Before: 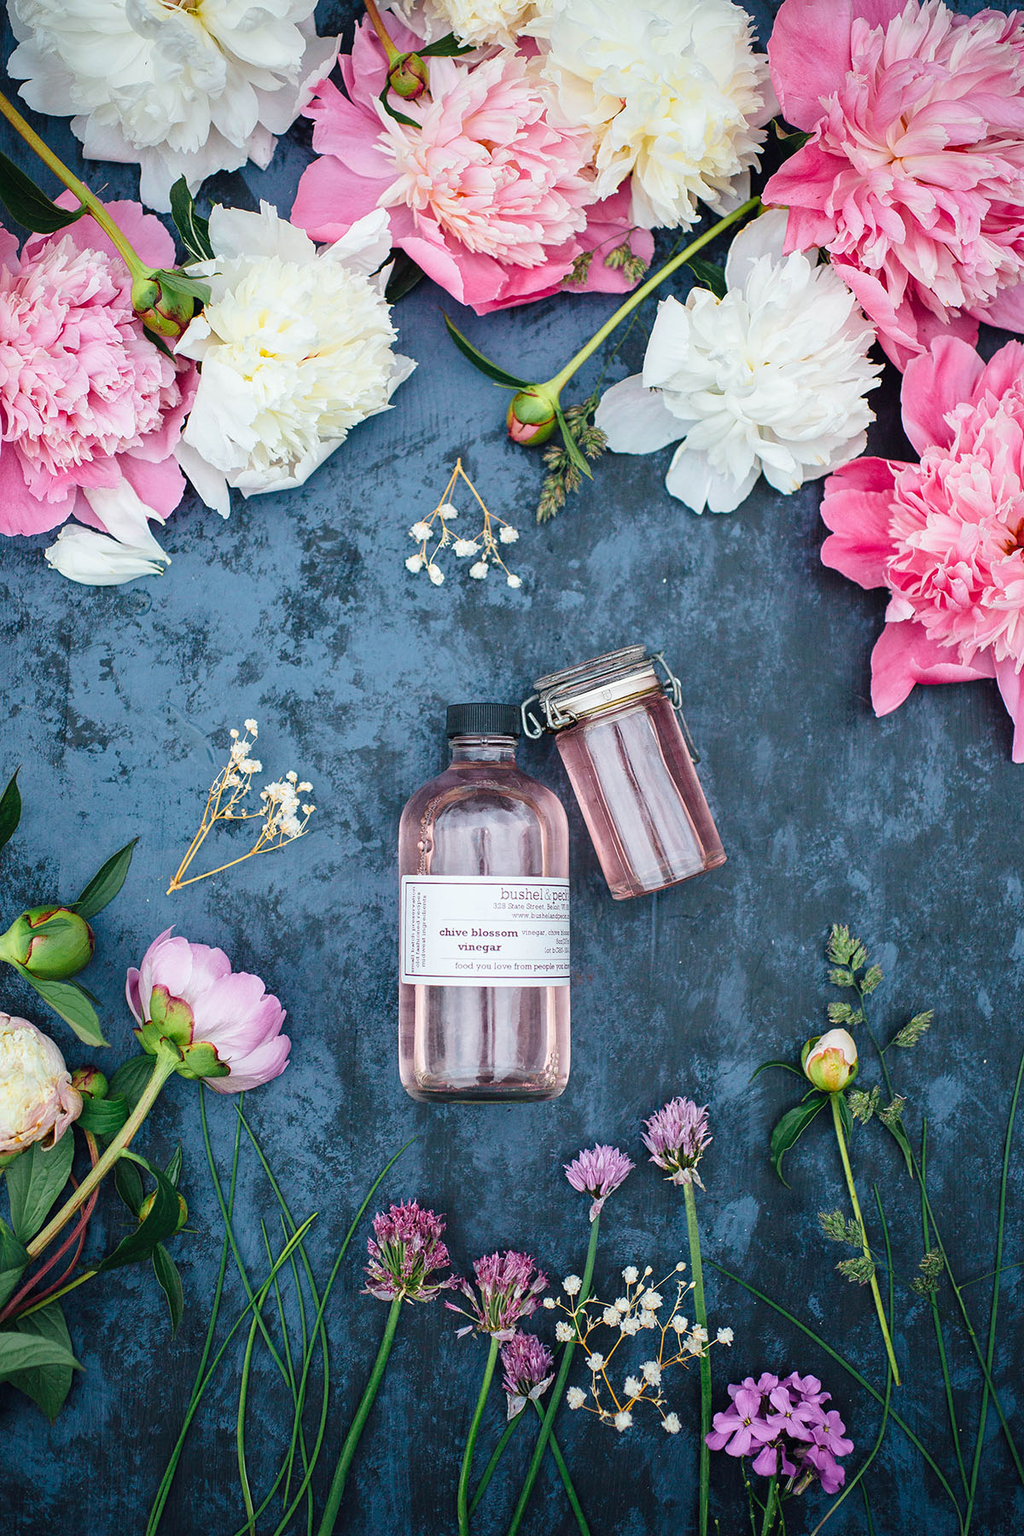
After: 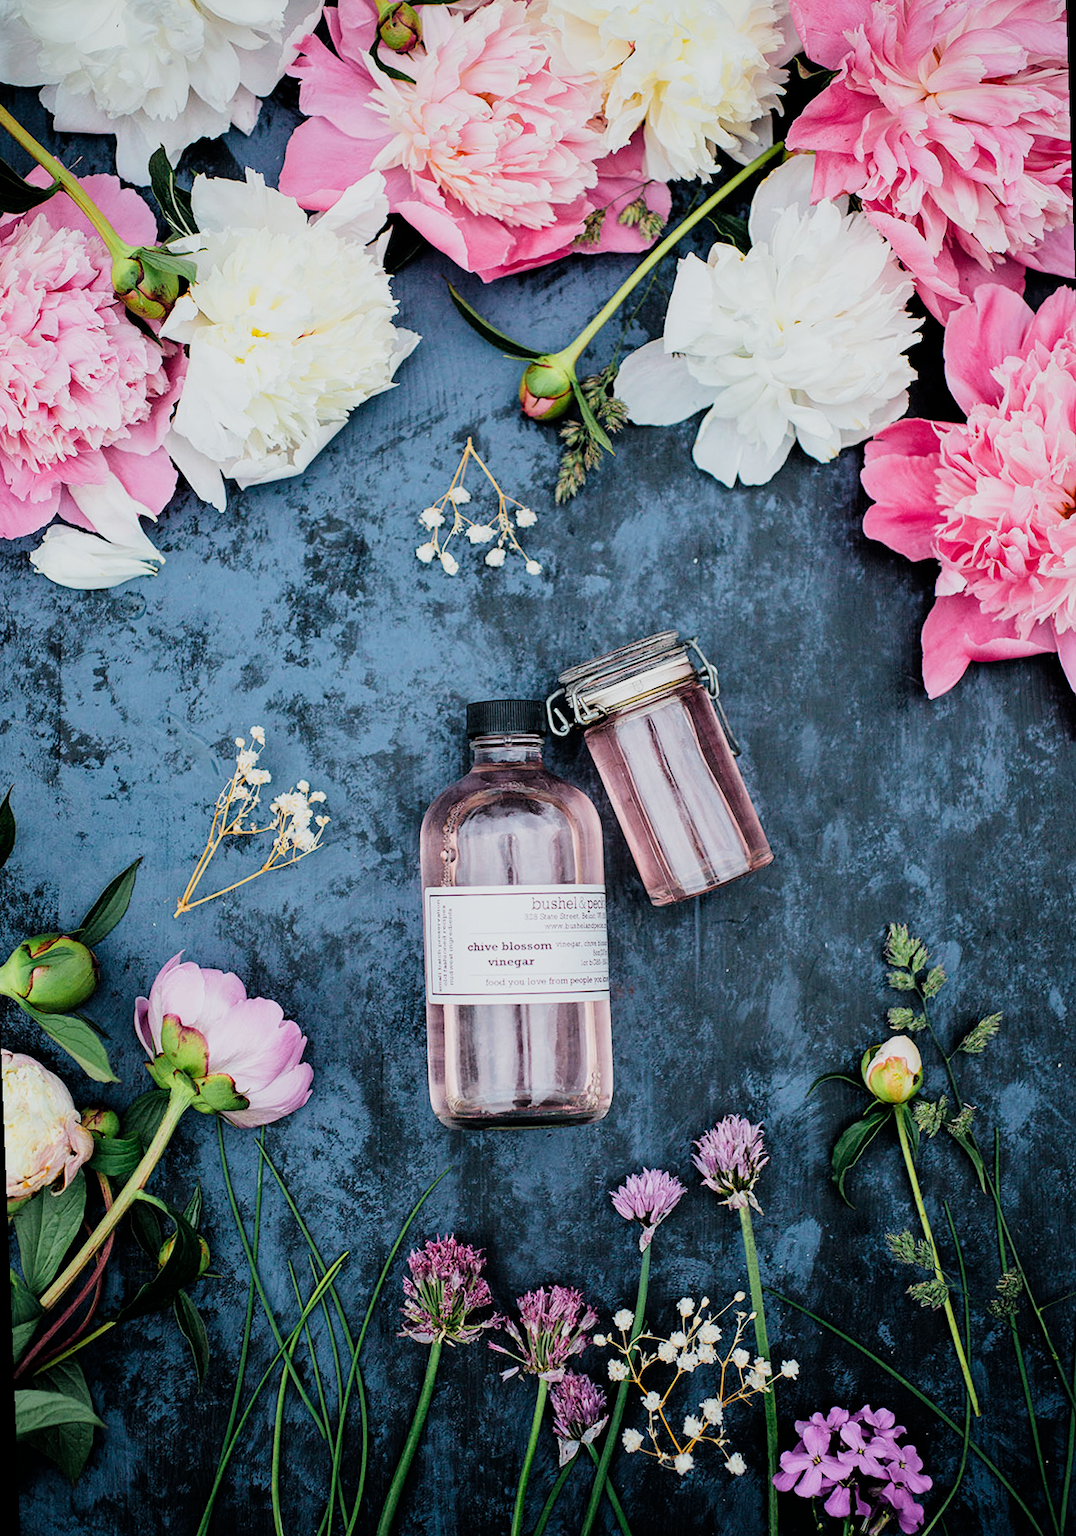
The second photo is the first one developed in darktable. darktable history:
filmic rgb: black relative exposure -5 EV, hardness 2.88, contrast 1.3, highlights saturation mix -30%
rotate and perspective: rotation -2.12°, lens shift (vertical) 0.009, lens shift (horizontal) -0.008, automatic cropping original format, crop left 0.036, crop right 0.964, crop top 0.05, crop bottom 0.959
